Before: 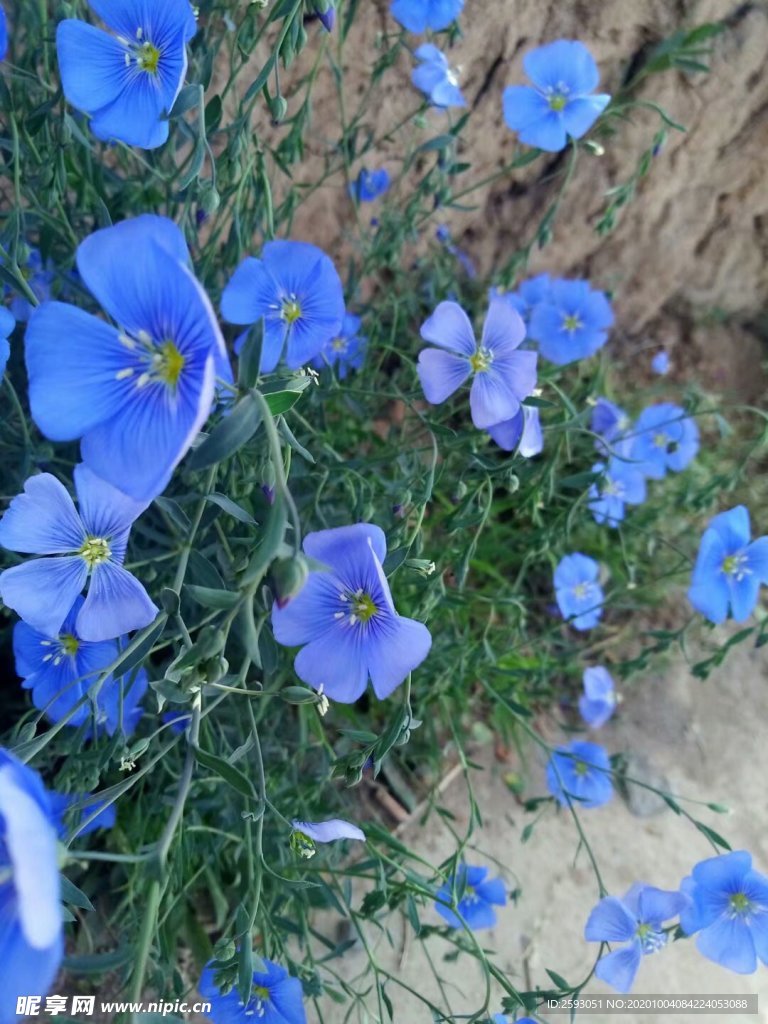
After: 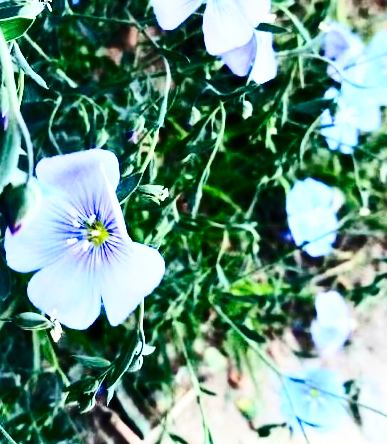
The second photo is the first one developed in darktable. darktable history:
tone equalizer: -8 EV -1.09 EV, -7 EV -1.05 EV, -6 EV -0.853 EV, -5 EV -0.601 EV, -3 EV 0.608 EV, -2 EV 0.887 EV, -1 EV 0.994 EV, +0 EV 1.06 EV, edges refinement/feathering 500, mask exposure compensation -1.57 EV, preserve details no
base curve: curves: ch0 [(0, 0) (0.028, 0.03) (0.121, 0.232) (0.46, 0.748) (0.859, 0.968) (1, 1)], preserve colors none
crop: left 34.881%, top 36.604%, right 14.65%, bottom 19.973%
contrast brightness saturation: contrast 0.406, brightness 0.052, saturation 0.247
